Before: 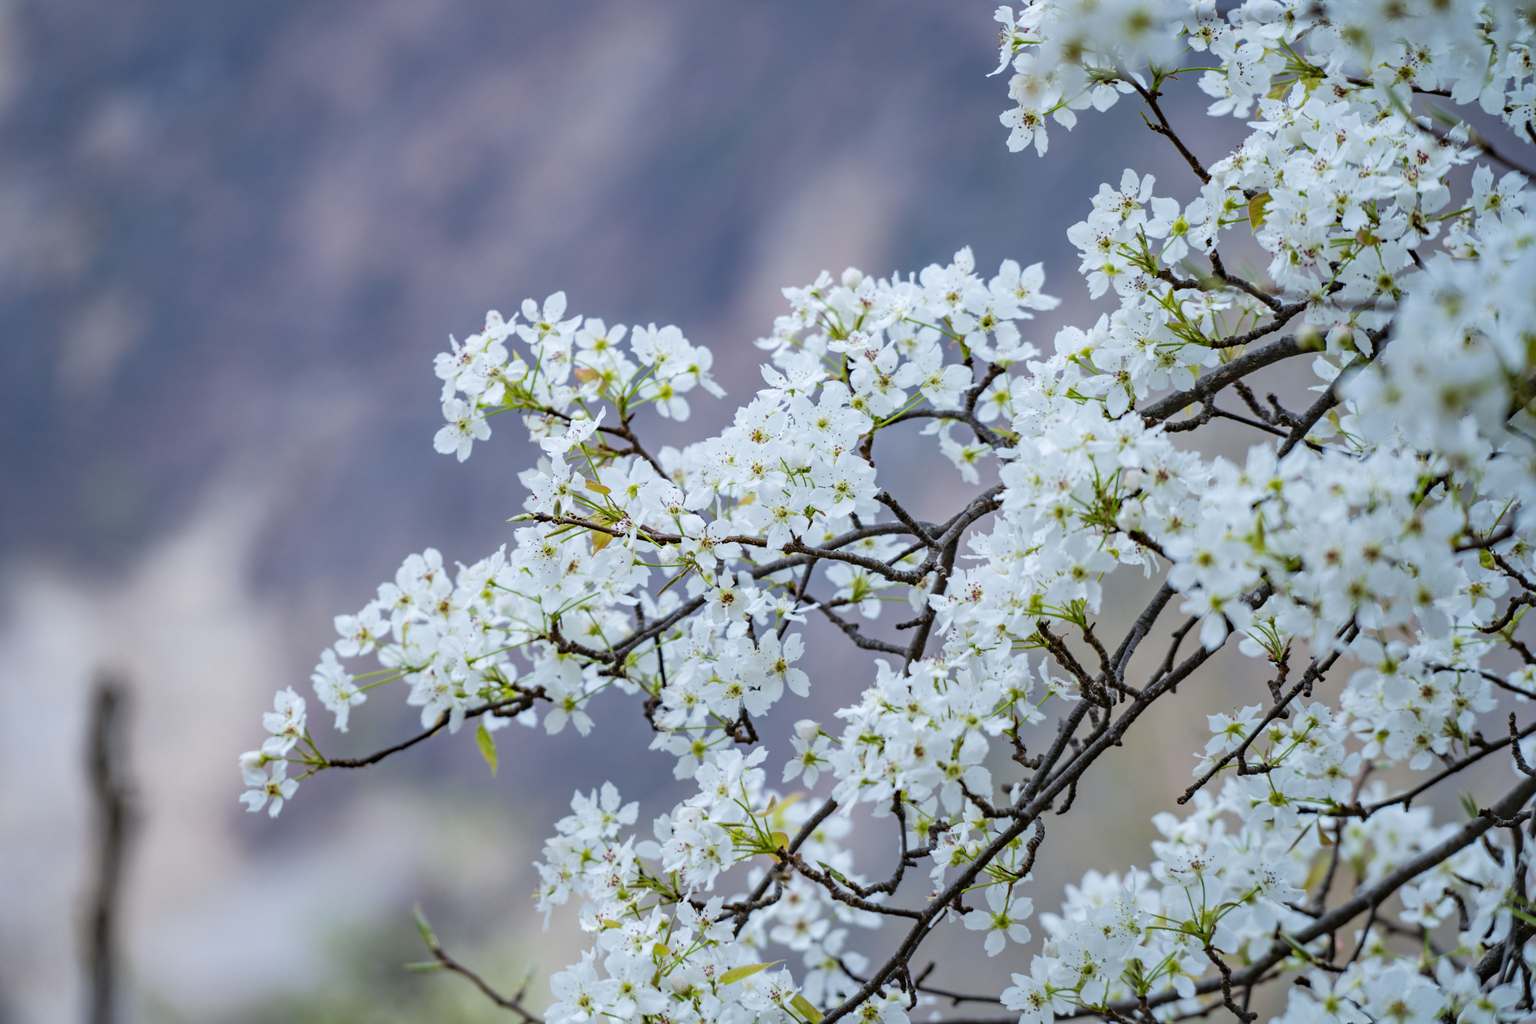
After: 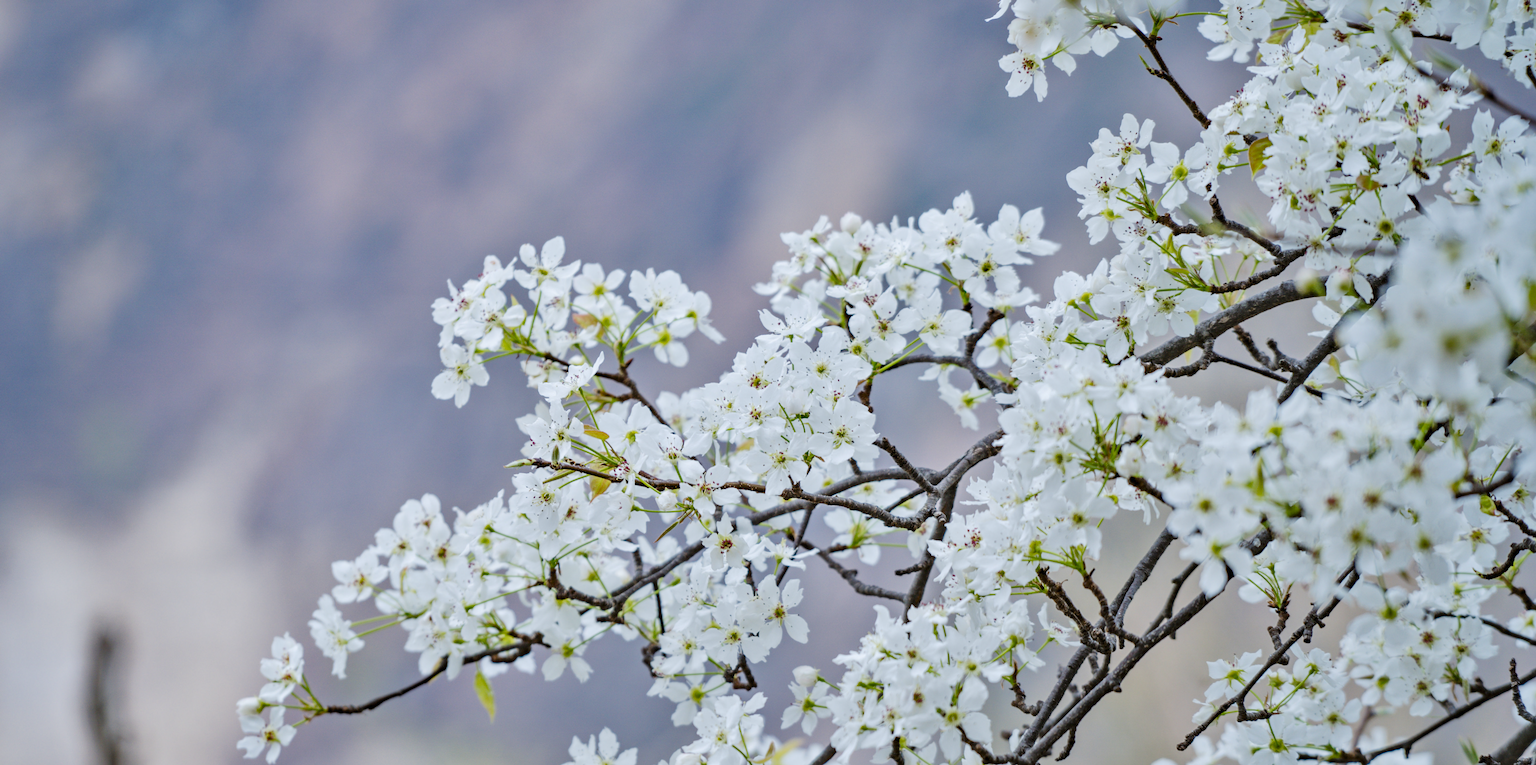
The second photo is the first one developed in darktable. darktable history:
shadows and highlights: shadows 59.22, soften with gaussian
base curve: curves: ch0 [(0, 0) (0.158, 0.273) (0.879, 0.895) (1, 1)], preserve colors none
crop: left 0.239%, top 5.465%, bottom 19.926%
